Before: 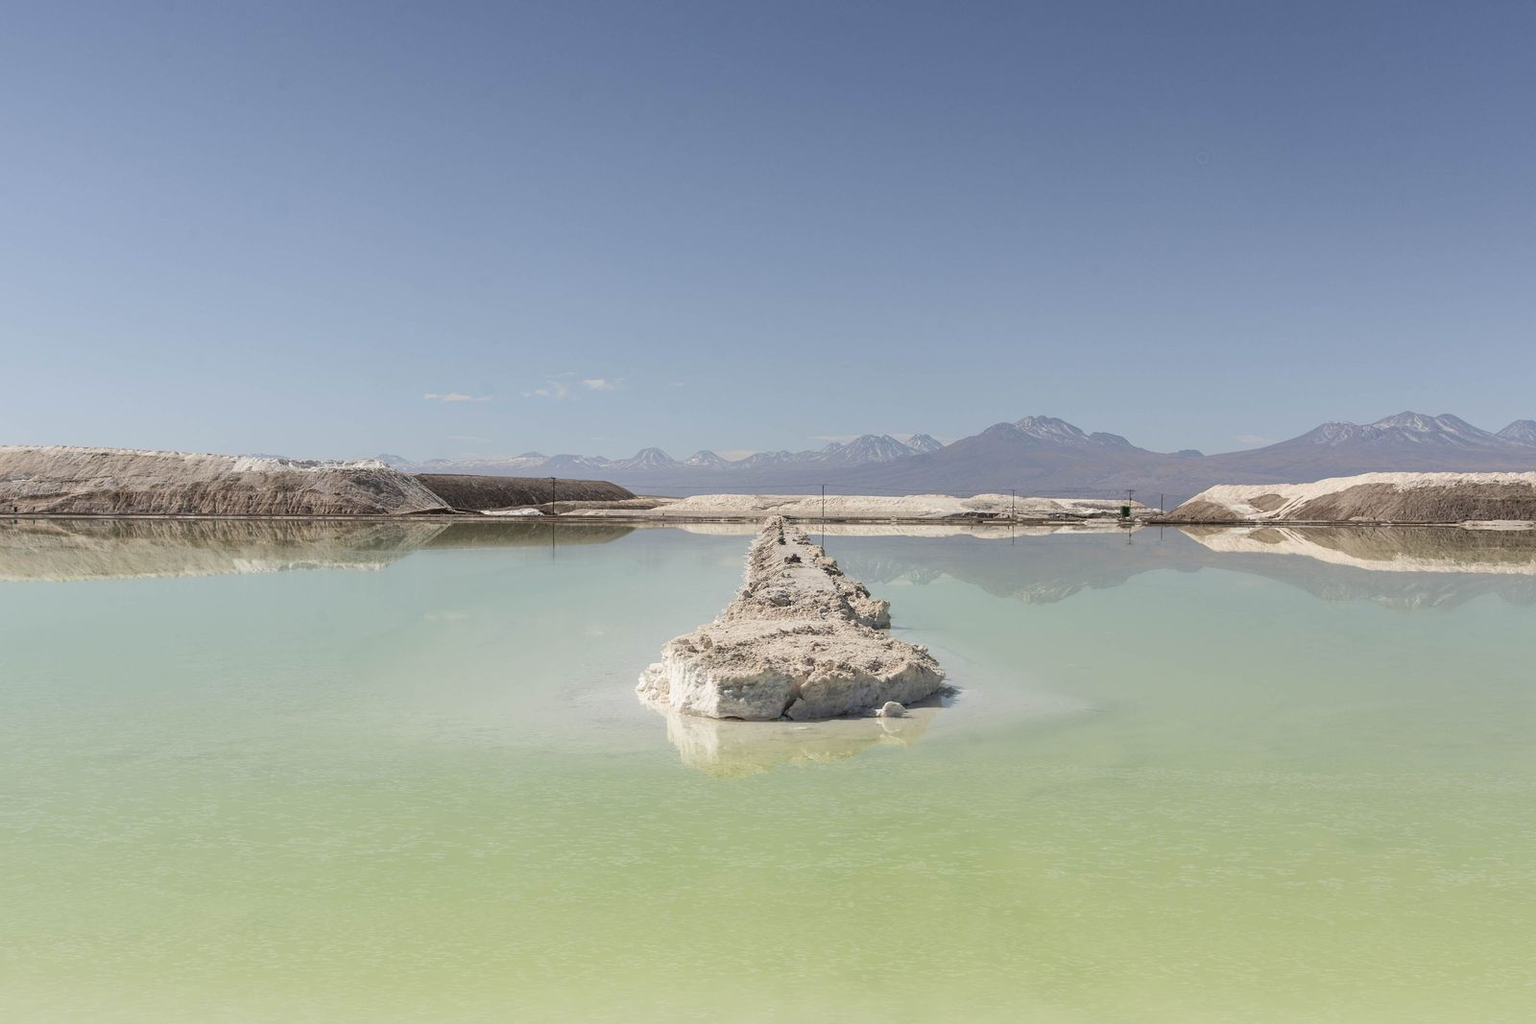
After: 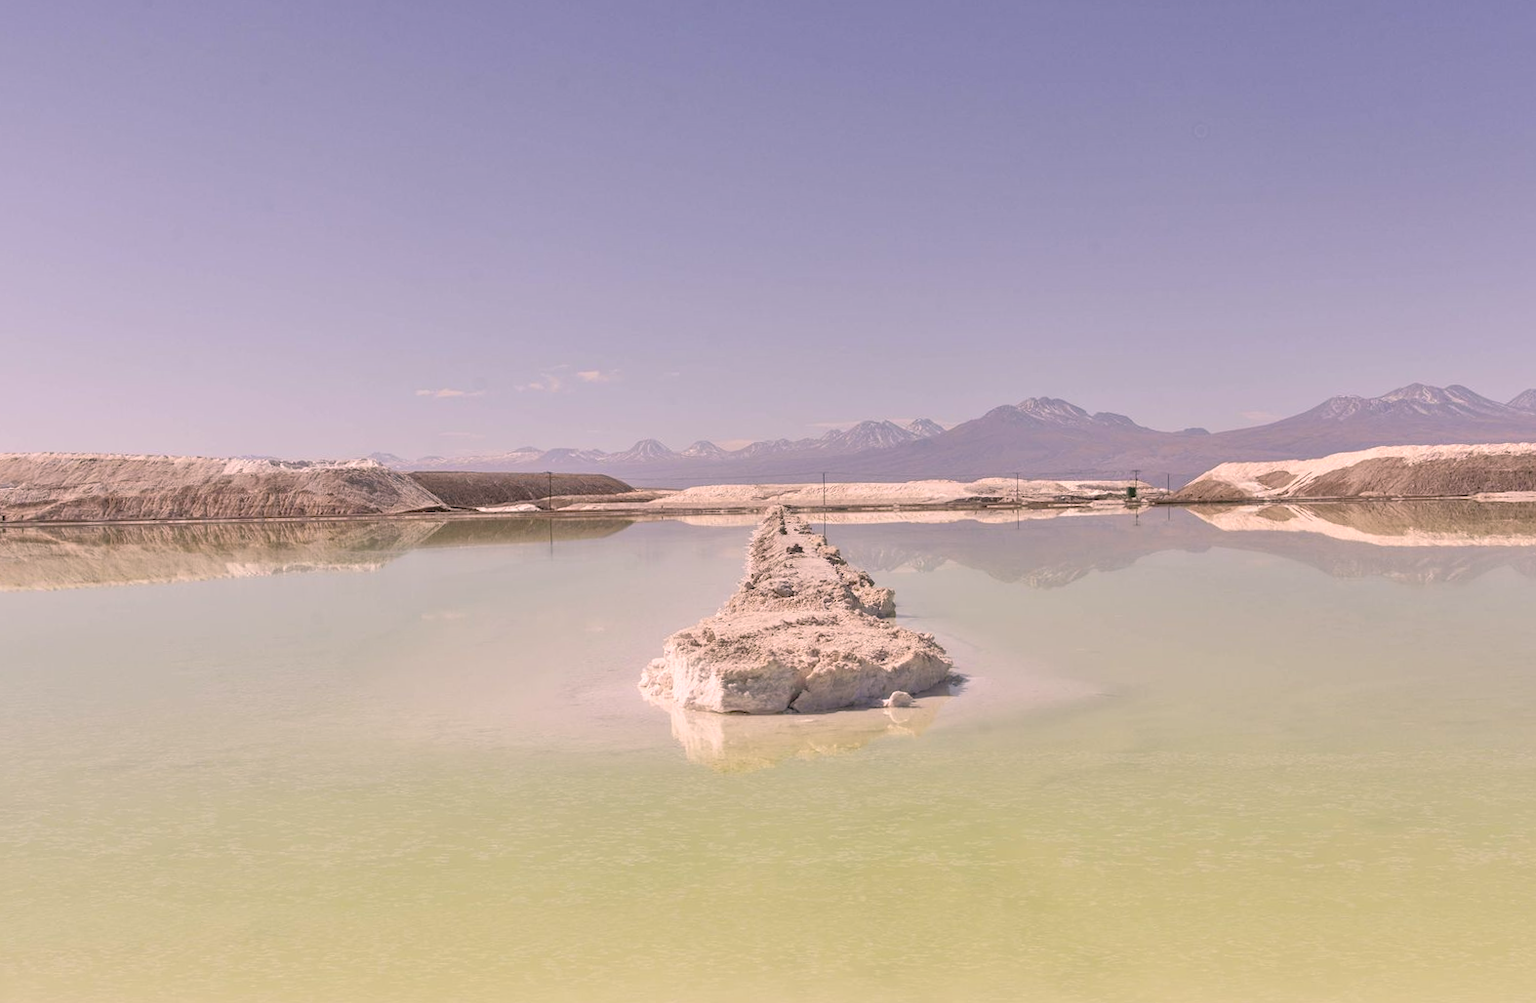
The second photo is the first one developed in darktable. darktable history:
rotate and perspective: rotation -1.42°, crop left 0.016, crop right 0.984, crop top 0.035, crop bottom 0.965
color correction: highlights a* 14.52, highlights b* 4.84
tone equalizer: -7 EV 0.15 EV, -6 EV 0.6 EV, -5 EV 1.15 EV, -4 EV 1.33 EV, -3 EV 1.15 EV, -2 EV 0.6 EV, -1 EV 0.15 EV, mask exposure compensation -0.5 EV
